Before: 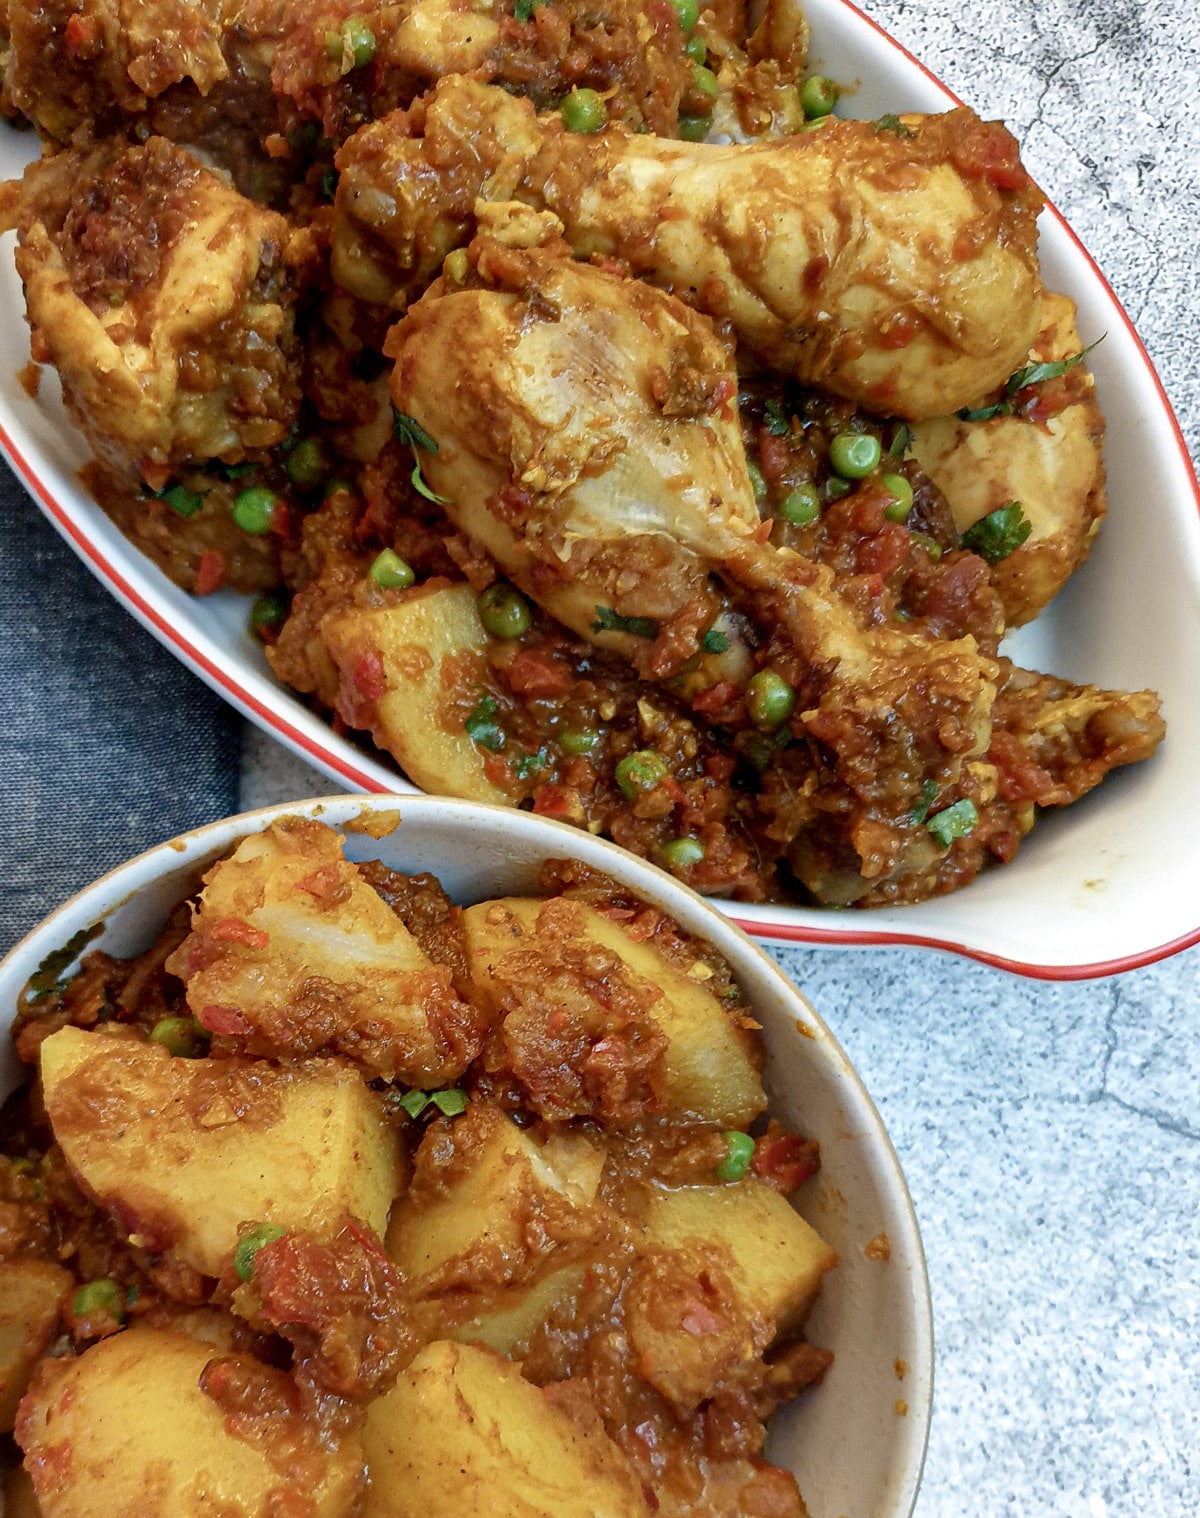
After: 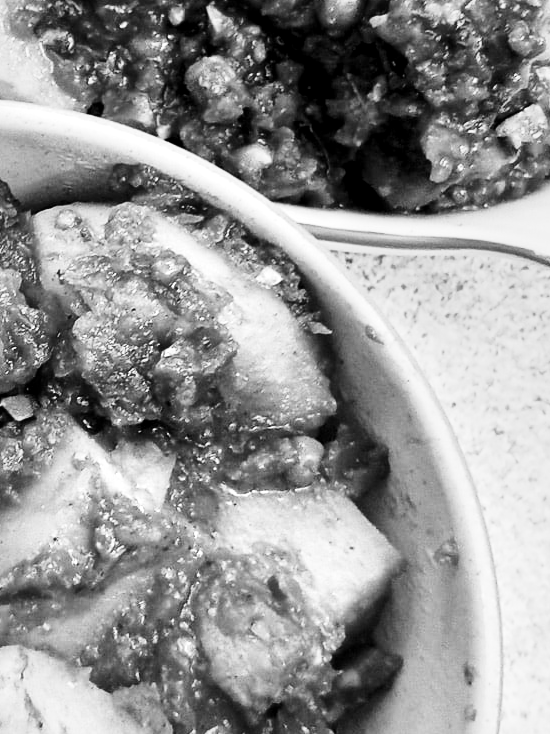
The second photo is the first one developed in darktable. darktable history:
crop: left 35.976%, top 45.819%, right 18.162%, bottom 5.807%
monochrome: a 26.22, b 42.67, size 0.8
local contrast: mode bilateral grid, contrast 20, coarseness 50, detail 148%, midtone range 0.2
exposure: compensate highlight preservation false
tone equalizer: -8 EV -0.75 EV, -7 EV -0.7 EV, -6 EV -0.6 EV, -5 EV -0.4 EV, -3 EV 0.4 EV, -2 EV 0.6 EV, -1 EV 0.7 EV, +0 EV 0.75 EV, edges refinement/feathering 500, mask exposure compensation -1.57 EV, preserve details no
base curve: curves: ch0 [(0, 0) (0.028, 0.03) (0.121, 0.232) (0.46, 0.748) (0.859, 0.968) (1, 1)], preserve colors none
